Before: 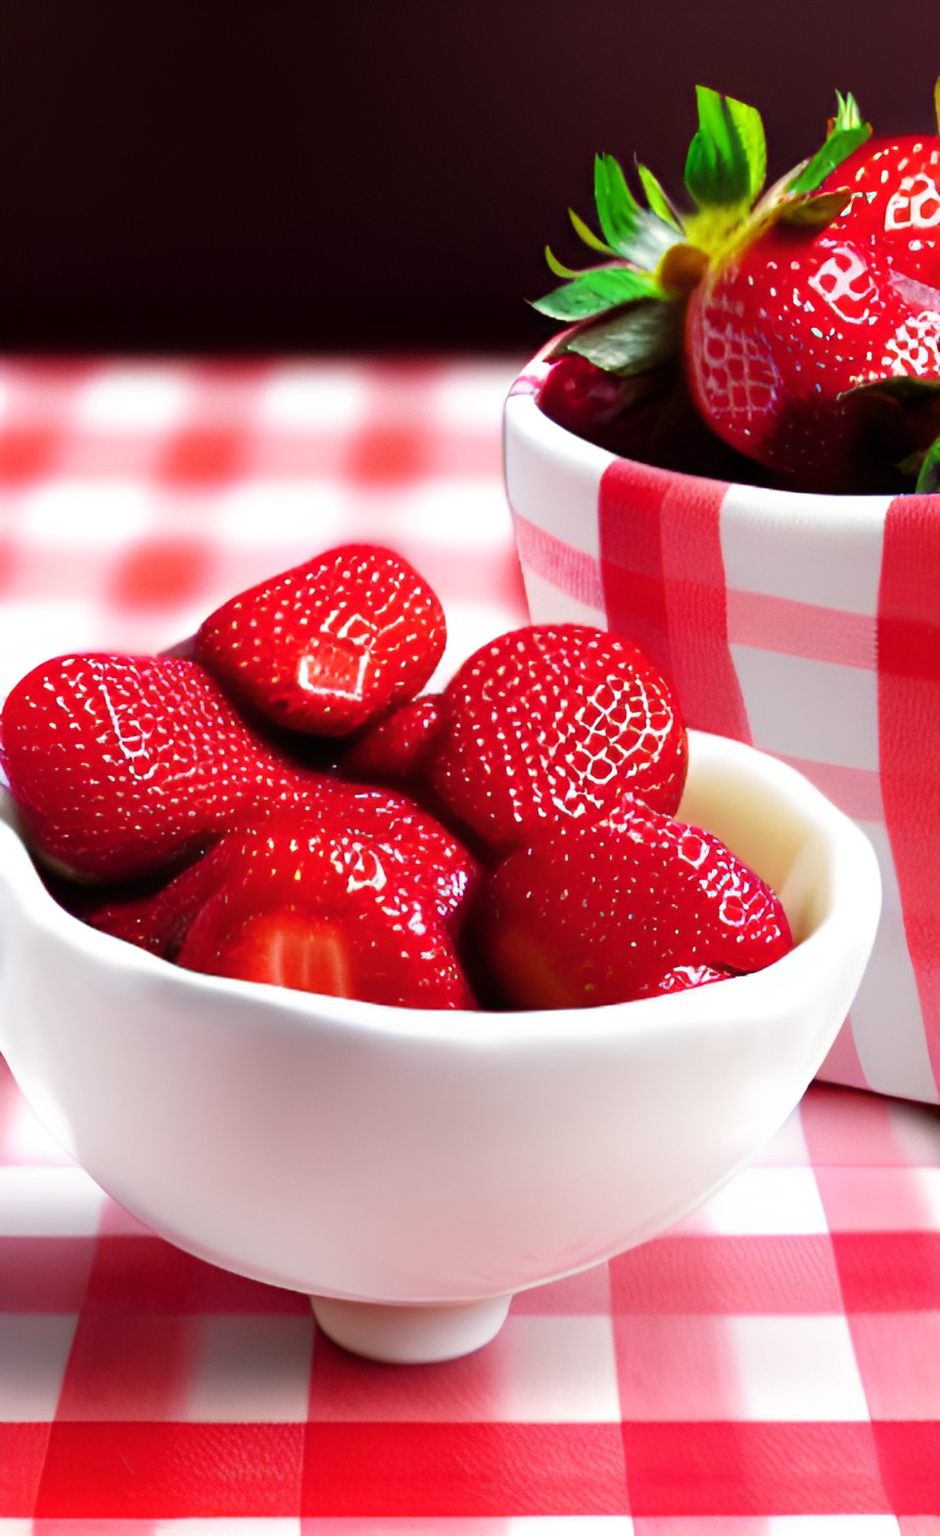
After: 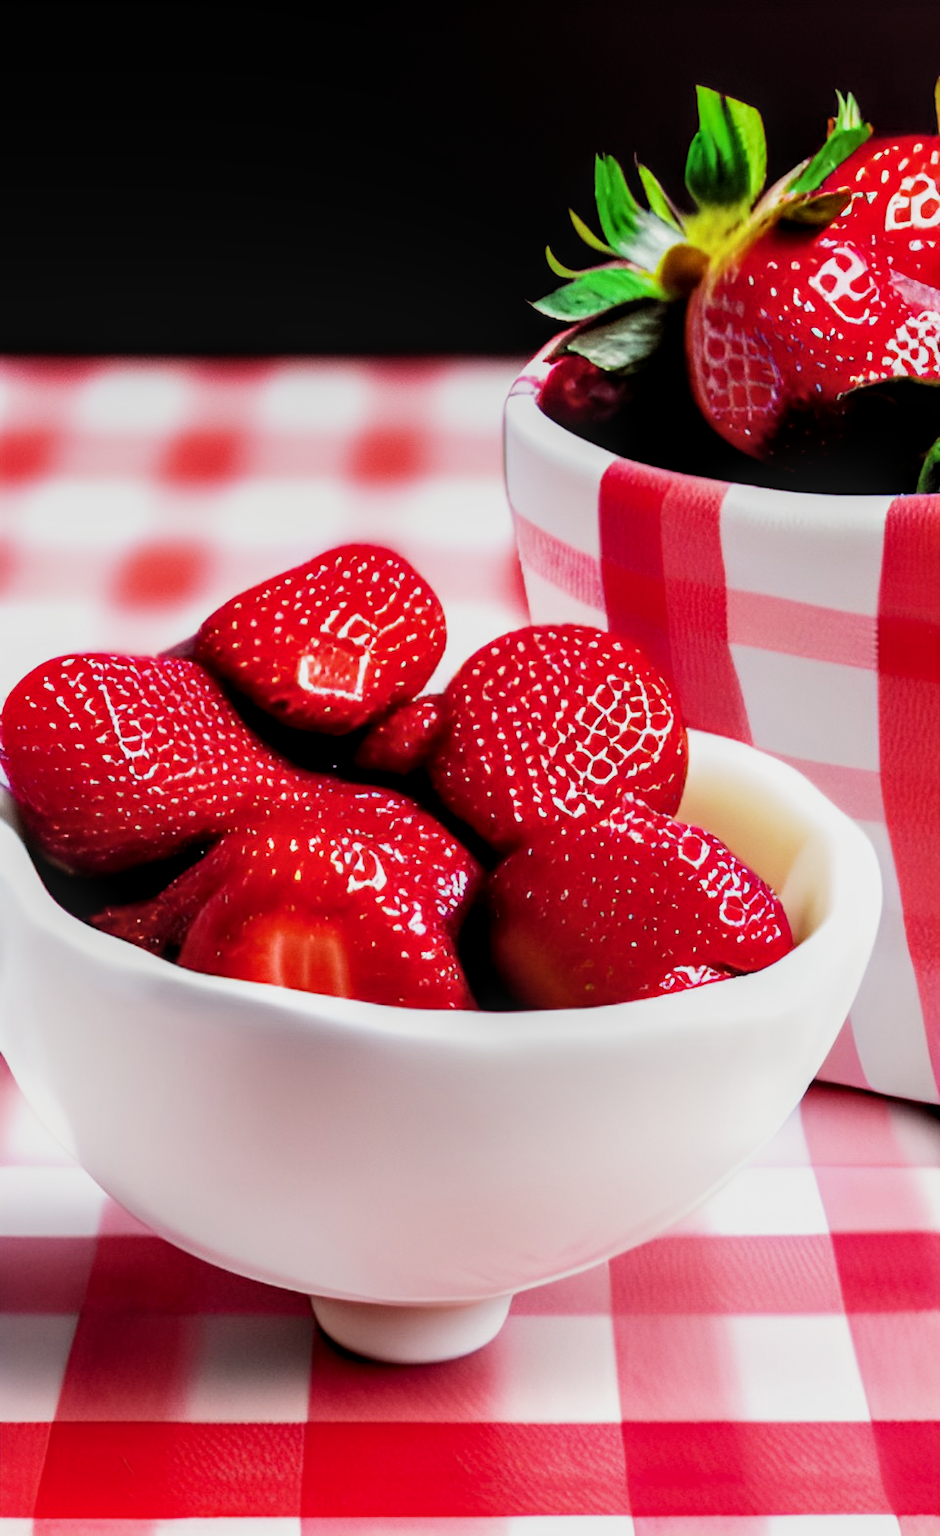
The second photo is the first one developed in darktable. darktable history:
local contrast: detail 130%
filmic rgb: black relative exposure -5 EV, hardness 2.88, contrast 1.3, highlights saturation mix -30%
